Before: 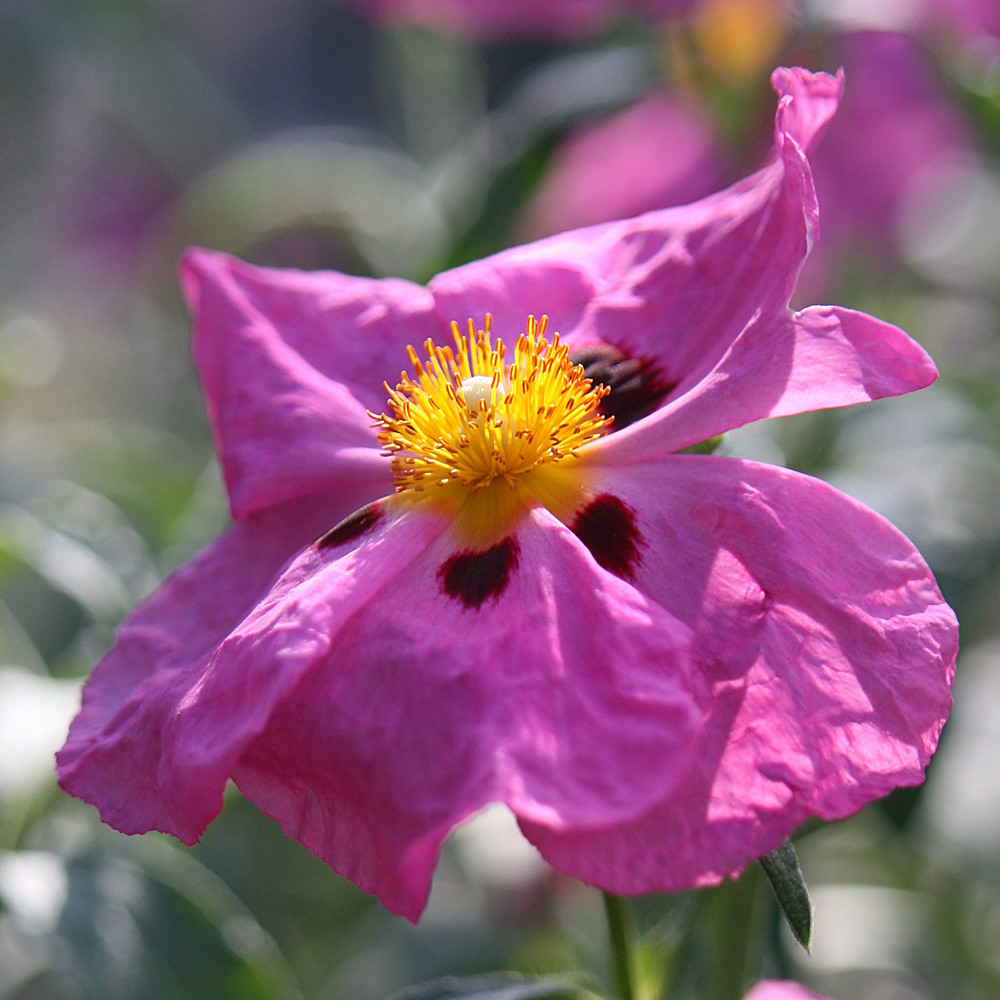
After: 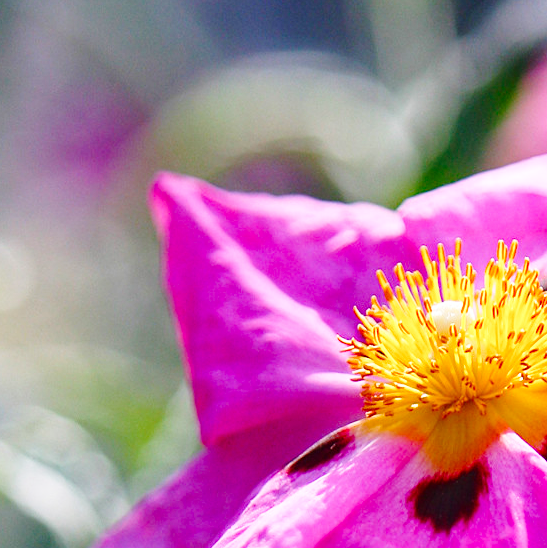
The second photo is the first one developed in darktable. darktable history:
crop and rotate: left 3.047%, top 7.509%, right 42.236%, bottom 37.598%
base curve: curves: ch0 [(0, 0) (0.028, 0.03) (0.121, 0.232) (0.46, 0.748) (0.859, 0.968) (1, 1)], preserve colors none
color balance rgb: perceptual saturation grading › global saturation 20%, perceptual saturation grading › highlights -25%, perceptual saturation grading › shadows 25%
